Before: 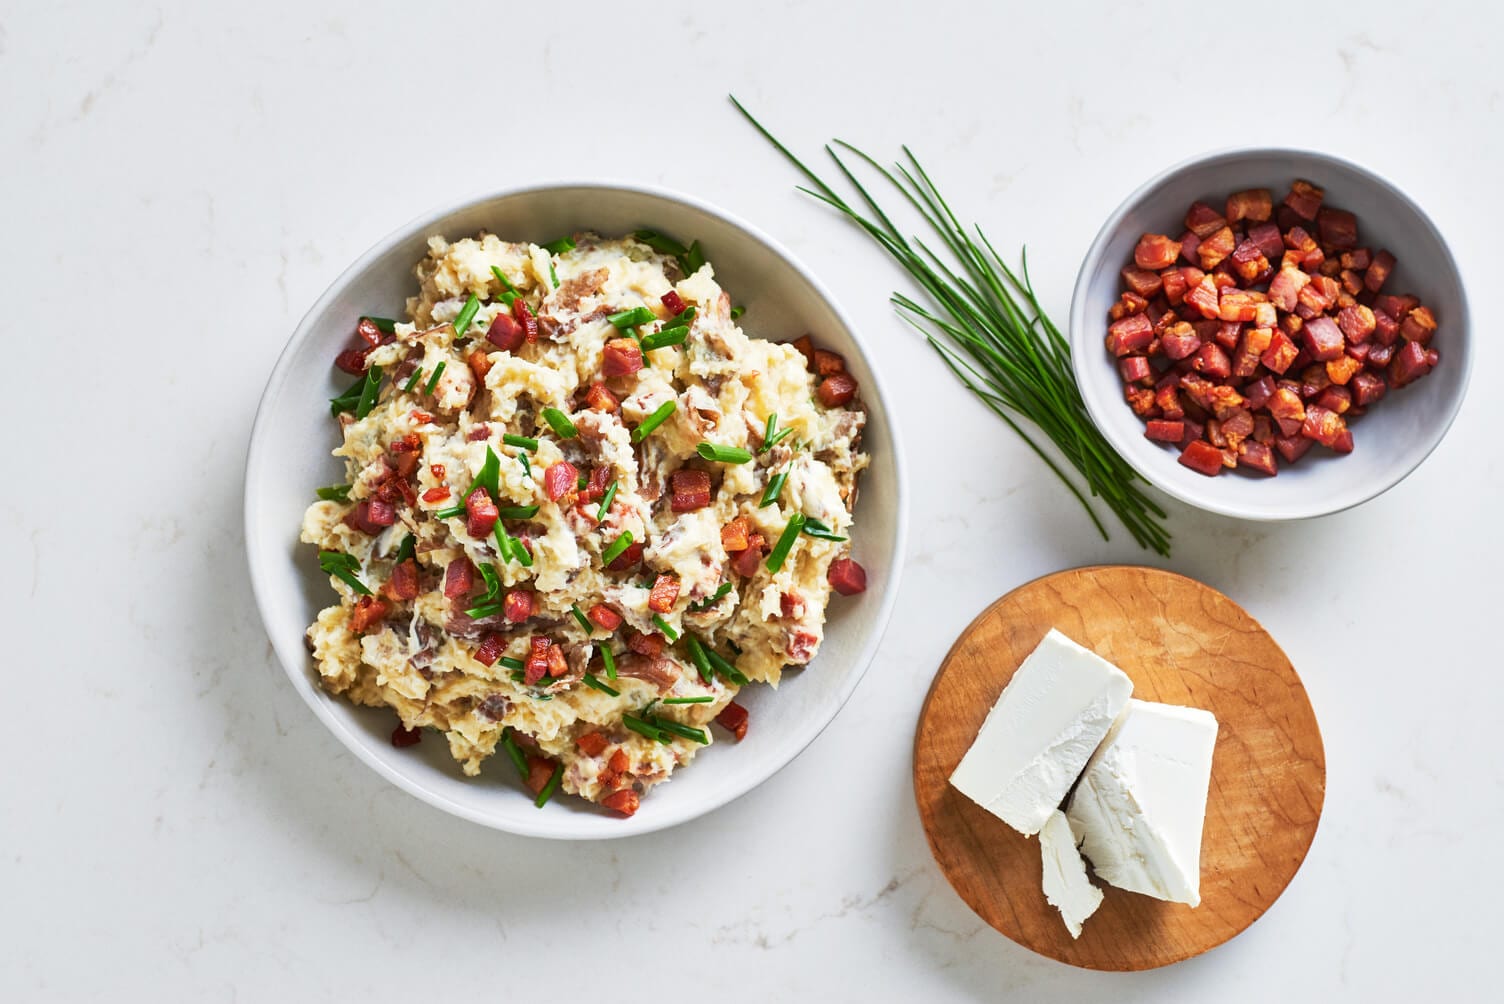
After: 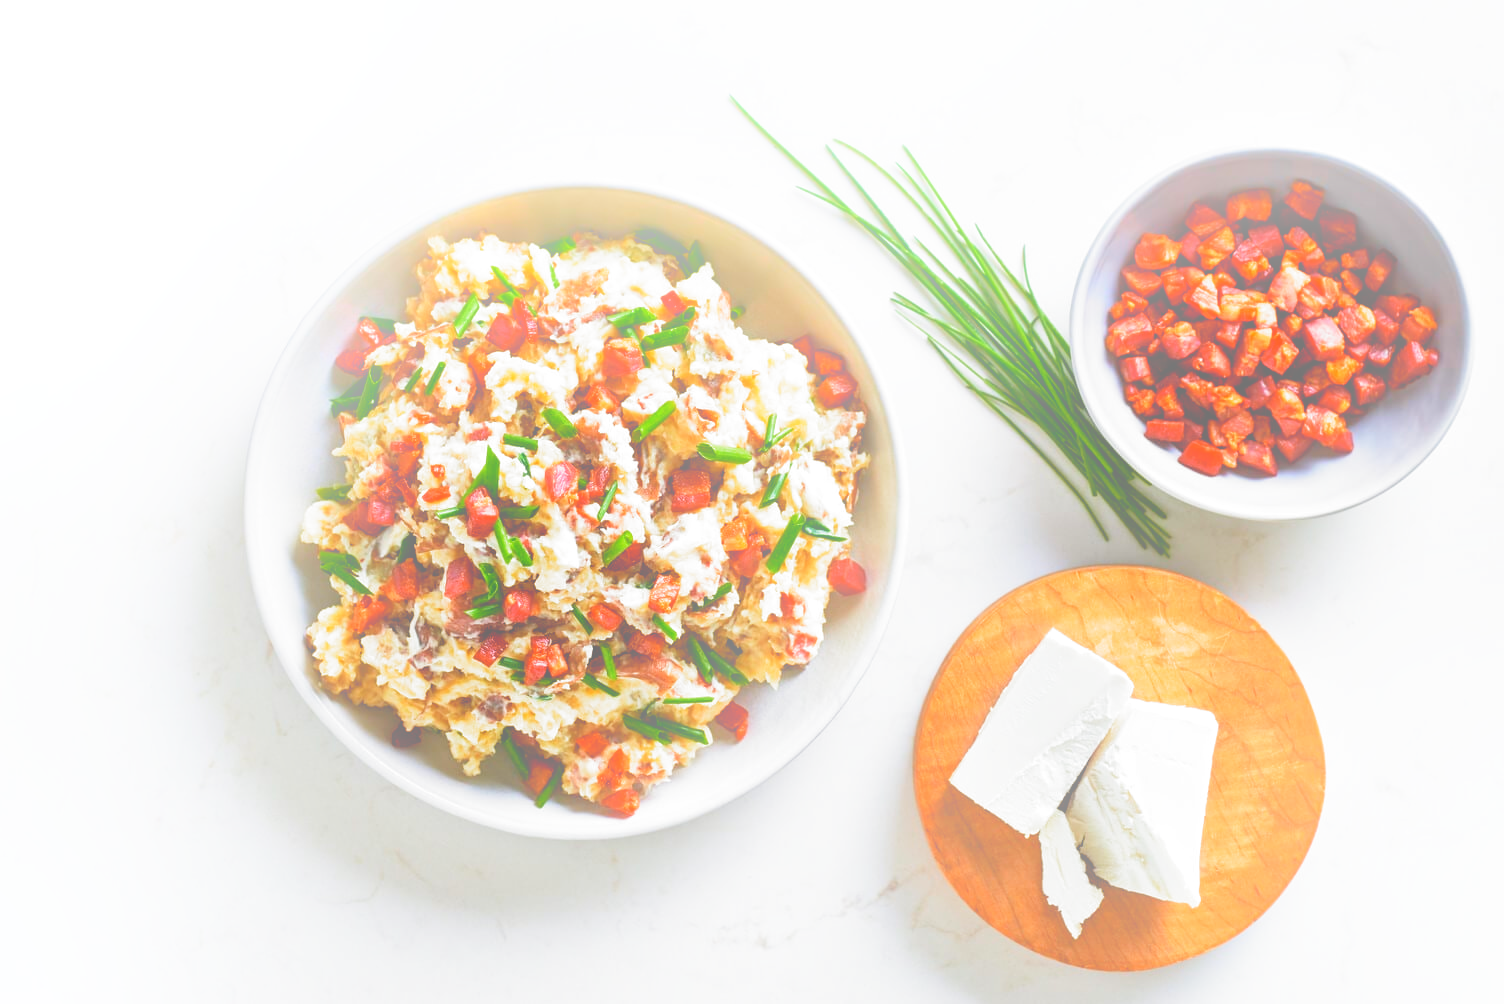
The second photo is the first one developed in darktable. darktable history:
exposure: exposure -0.116 EV, compensate exposure bias true, compensate highlight preservation false
bloom: size 40%
shadows and highlights: shadows 37.27, highlights -28.18, soften with gaussian
filmic rgb: black relative exposure -8.2 EV, white relative exposure 2.2 EV, threshold 3 EV, hardness 7.11, latitude 75%, contrast 1.325, highlights saturation mix -2%, shadows ↔ highlights balance 30%, preserve chrominance no, color science v5 (2021), contrast in shadows safe, contrast in highlights safe, enable highlight reconstruction true
